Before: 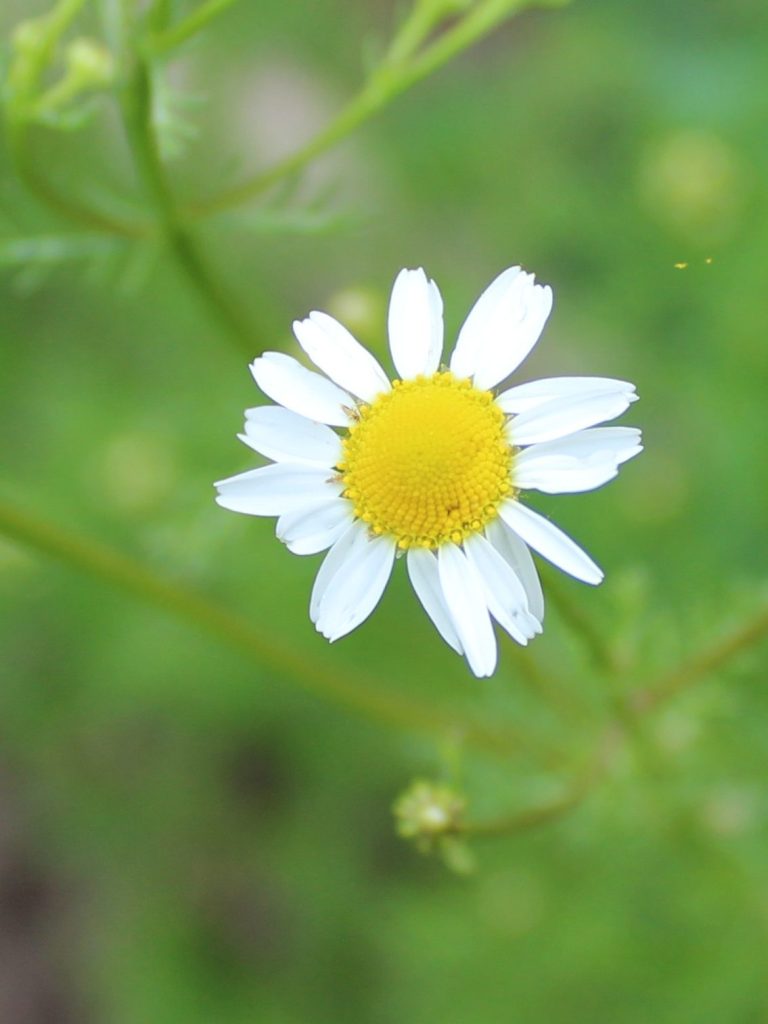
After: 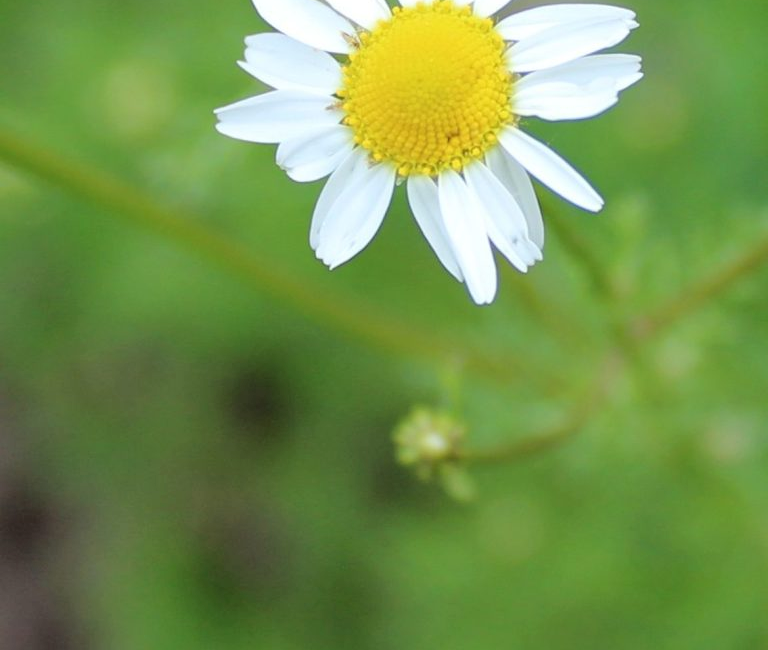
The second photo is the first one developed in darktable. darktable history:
crop and rotate: top 36.435%
fill light: exposure -2 EV, width 8.6
